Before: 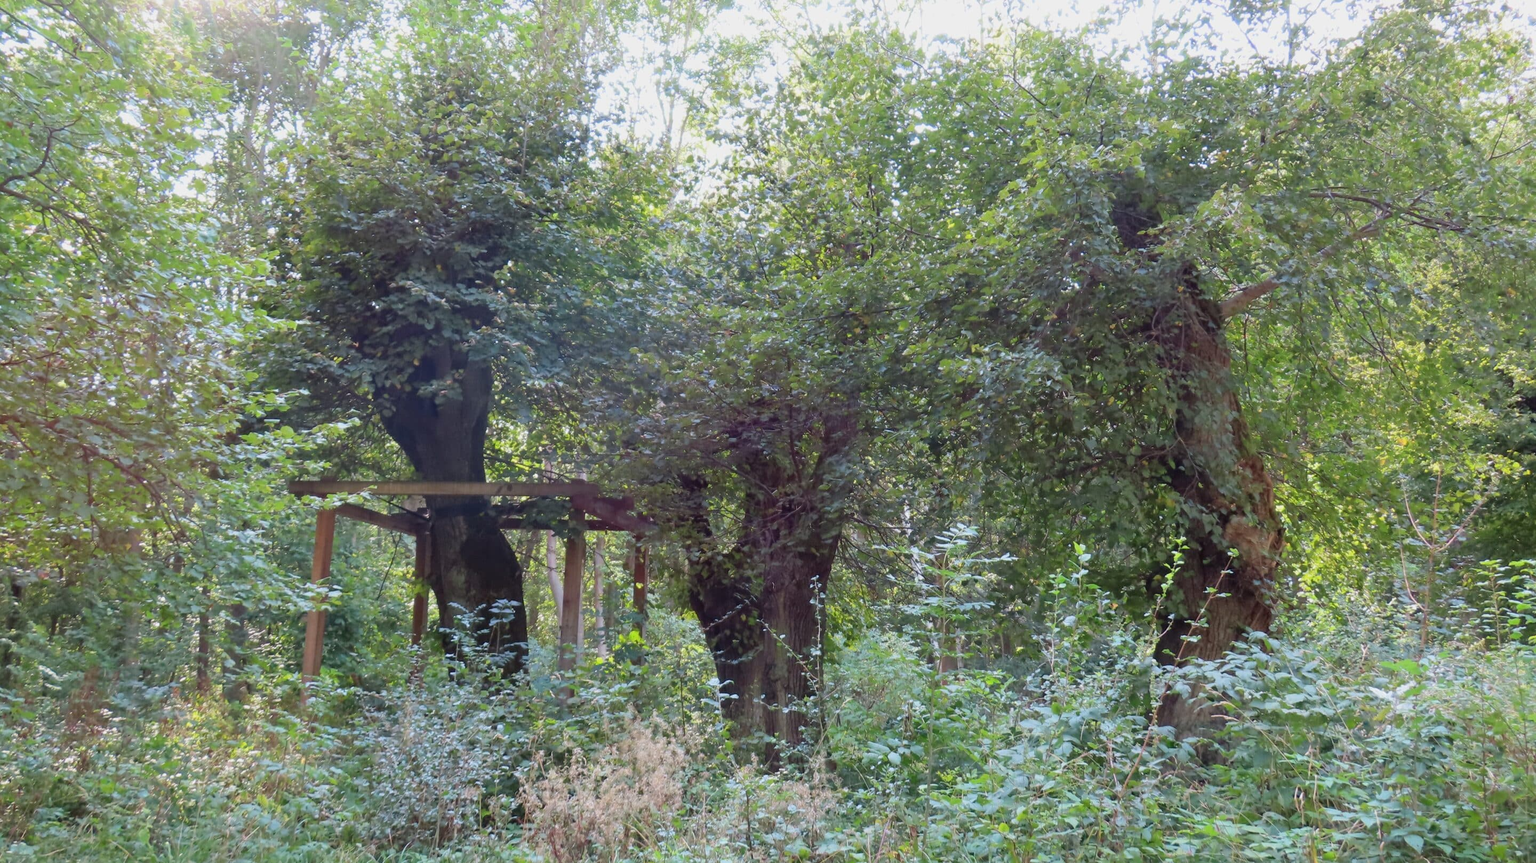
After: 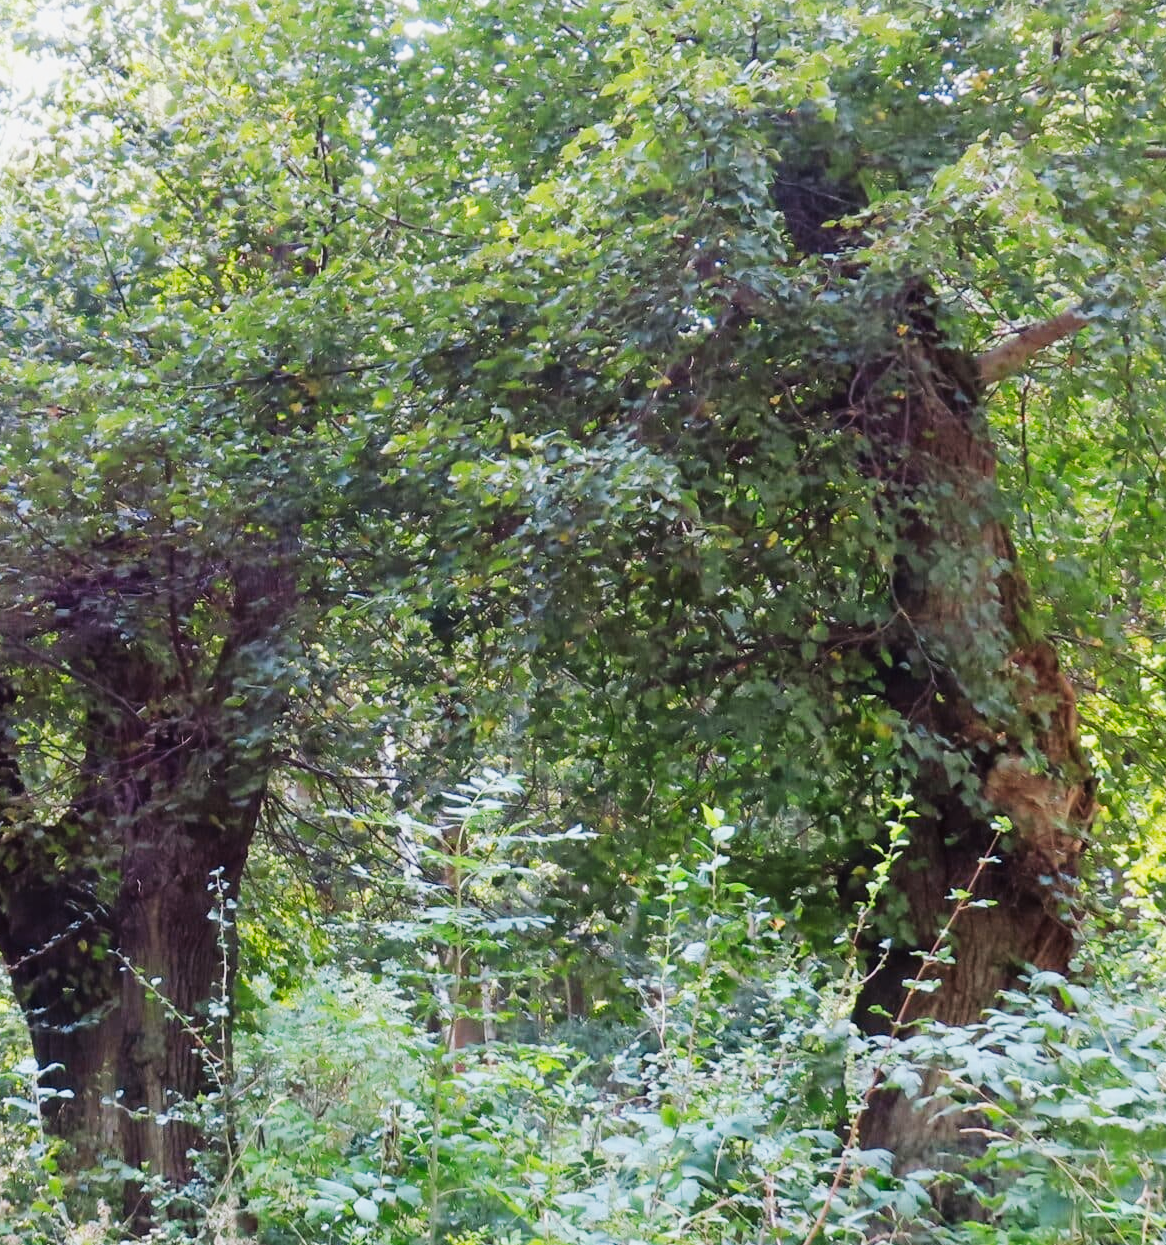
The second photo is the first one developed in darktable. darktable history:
crop: left 45.543%, top 13.159%, right 13.969%, bottom 9.89%
tone curve: curves: ch0 [(0, 0.003) (0.044, 0.032) (0.12, 0.089) (0.197, 0.168) (0.281, 0.273) (0.468, 0.548) (0.588, 0.71) (0.701, 0.815) (0.86, 0.922) (1, 0.982)]; ch1 [(0, 0) (0.247, 0.215) (0.433, 0.382) (0.466, 0.426) (0.493, 0.481) (0.501, 0.5) (0.517, 0.524) (0.557, 0.582) (0.598, 0.651) (0.671, 0.735) (0.796, 0.85) (1, 1)]; ch2 [(0, 0) (0.249, 0.216) (0.357, 0.317) (0.448, 0.432) (0.478, 0.492) (0.498, 0.499) (0.517, 0.53) (0.537, 0.57) (0.569, 0.623) (0.61, 0.663) (0.706, 0.75) (0.808, 0.809) (0.991, 0.968)], preserve colors none
